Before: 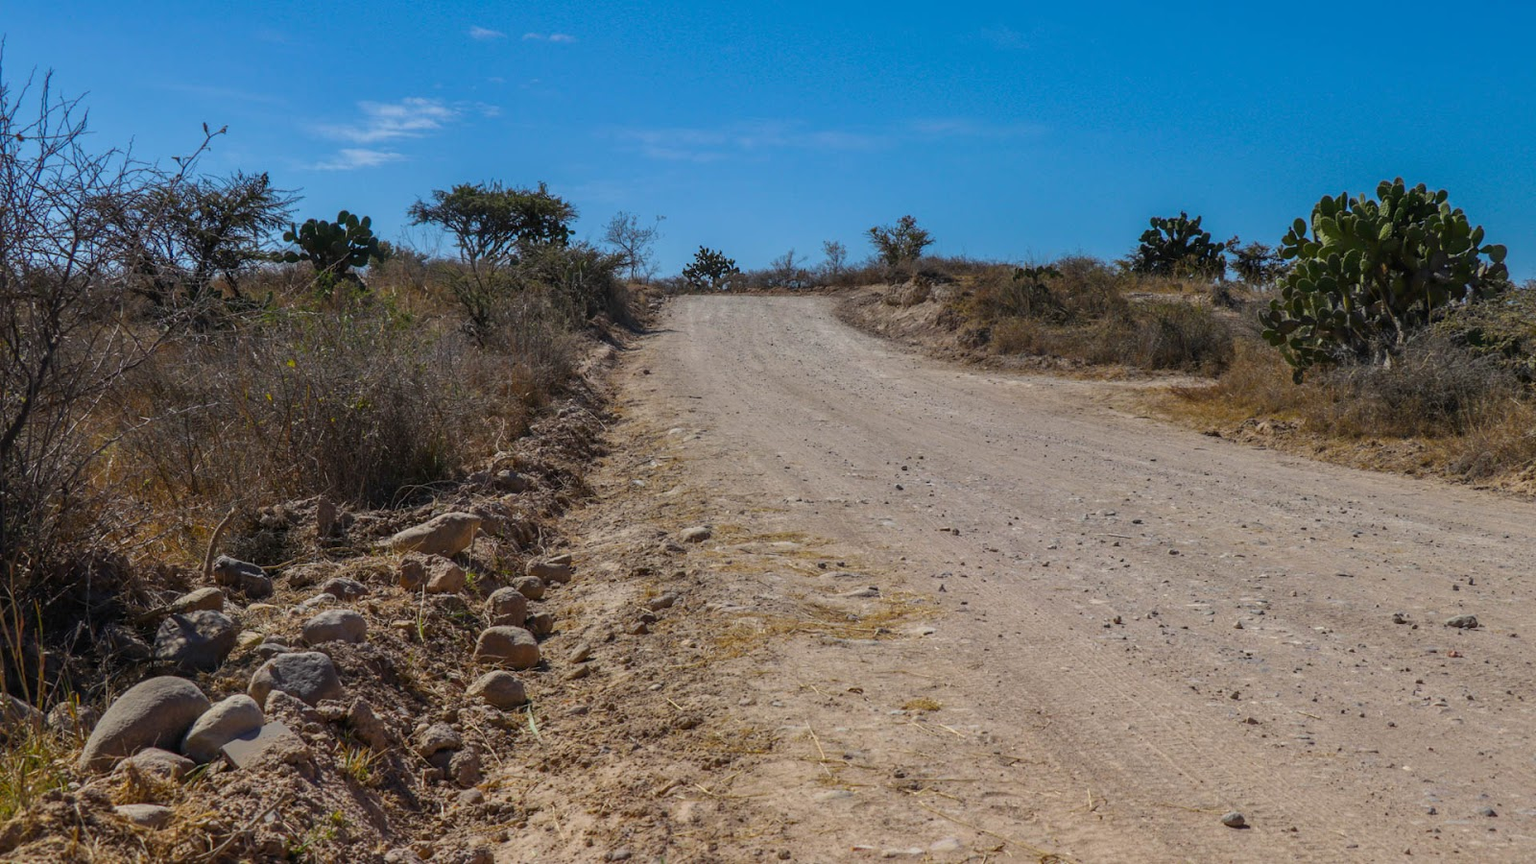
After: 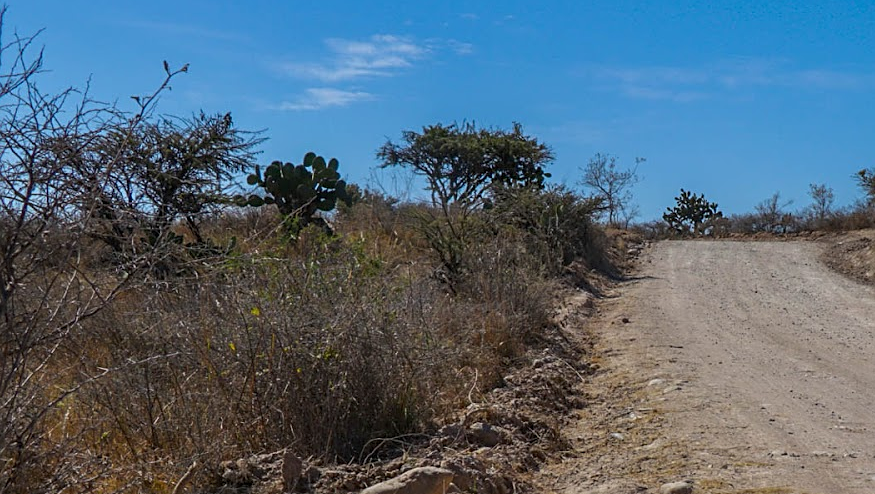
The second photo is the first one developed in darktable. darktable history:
crop and rotate: left 3.047%, top 7.509%, right 42.236%, bottom 37.598%
sharpen: on, module defaults
